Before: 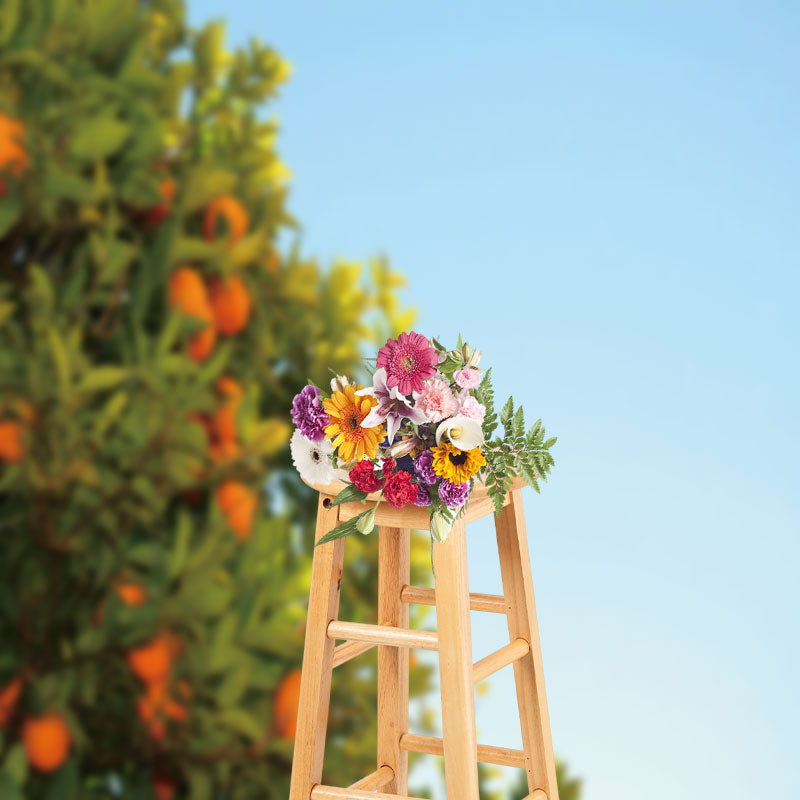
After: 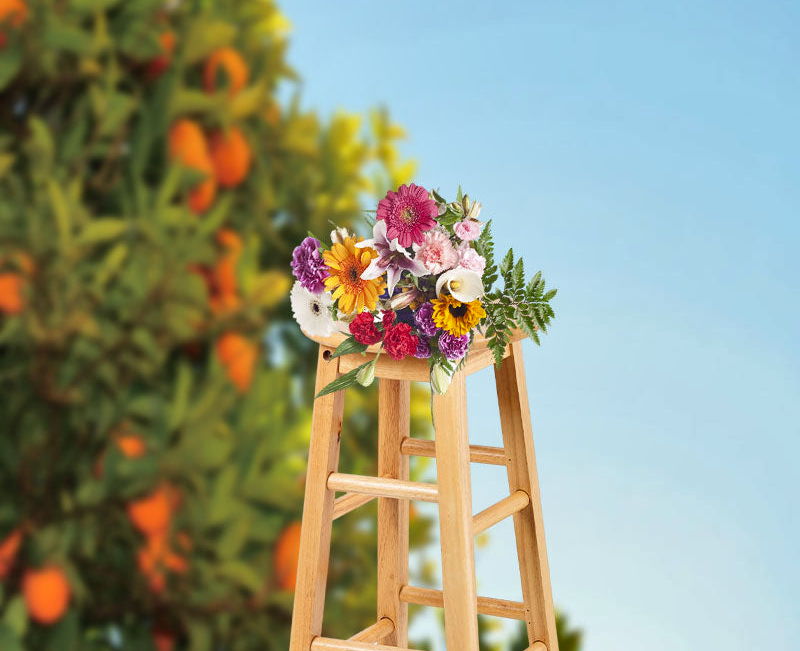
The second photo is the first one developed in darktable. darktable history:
shadows and highlights: soften with gaussian
bloom: size 13.65%, threshold 98.39%, strength 4.82%
crop and rotate: top 18.507%
